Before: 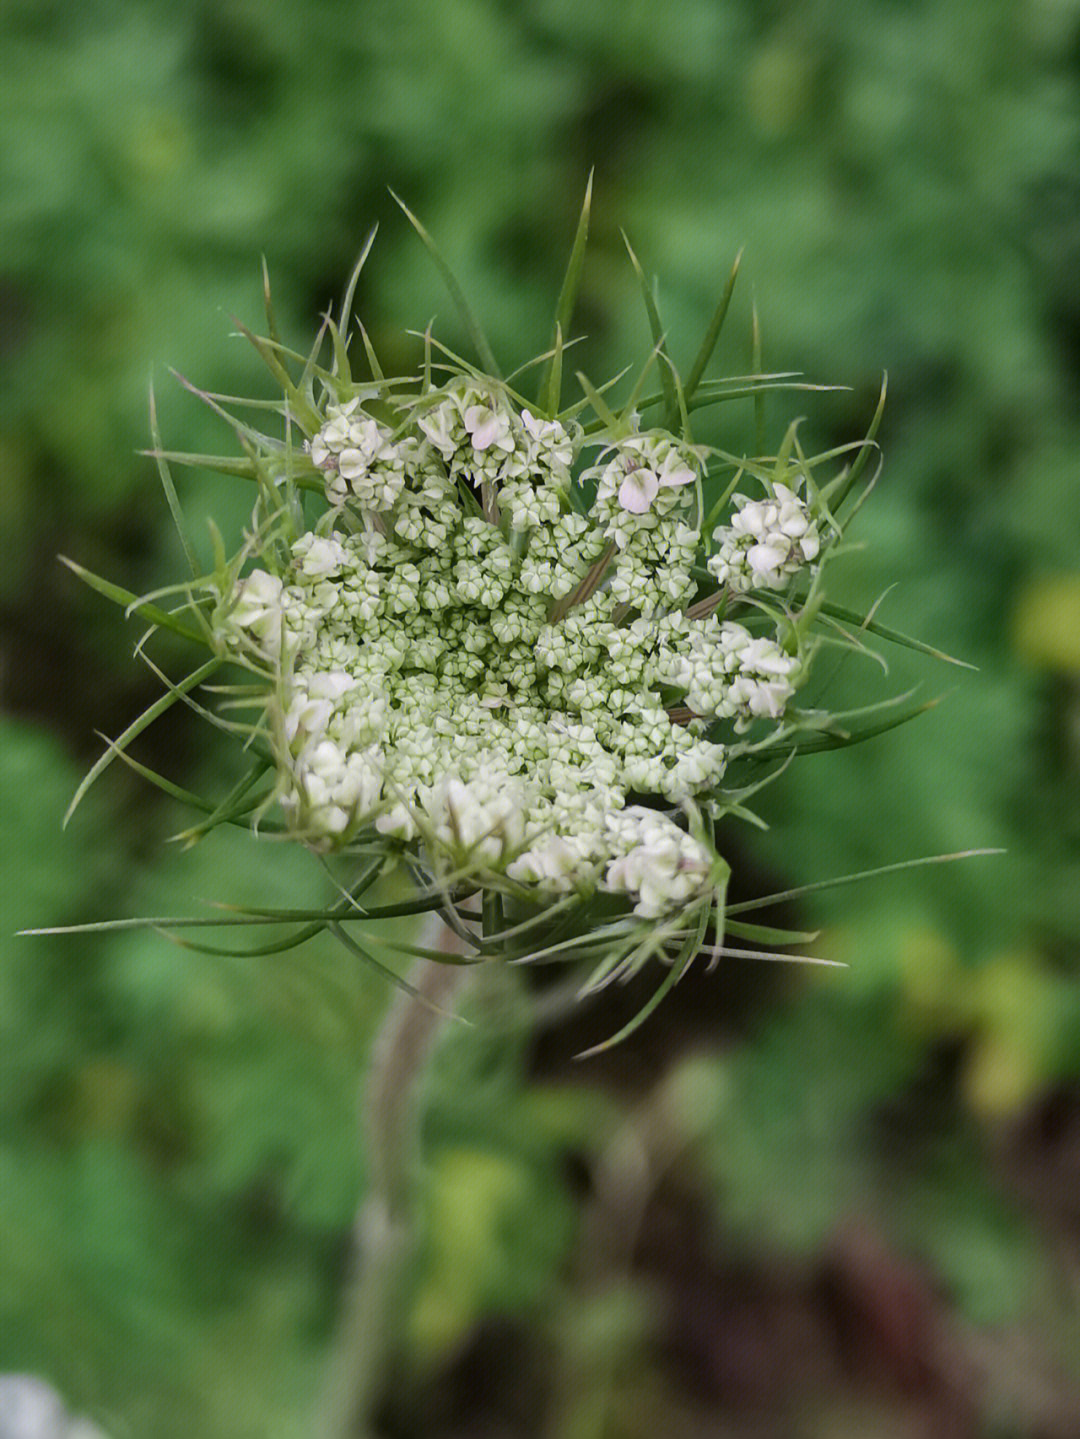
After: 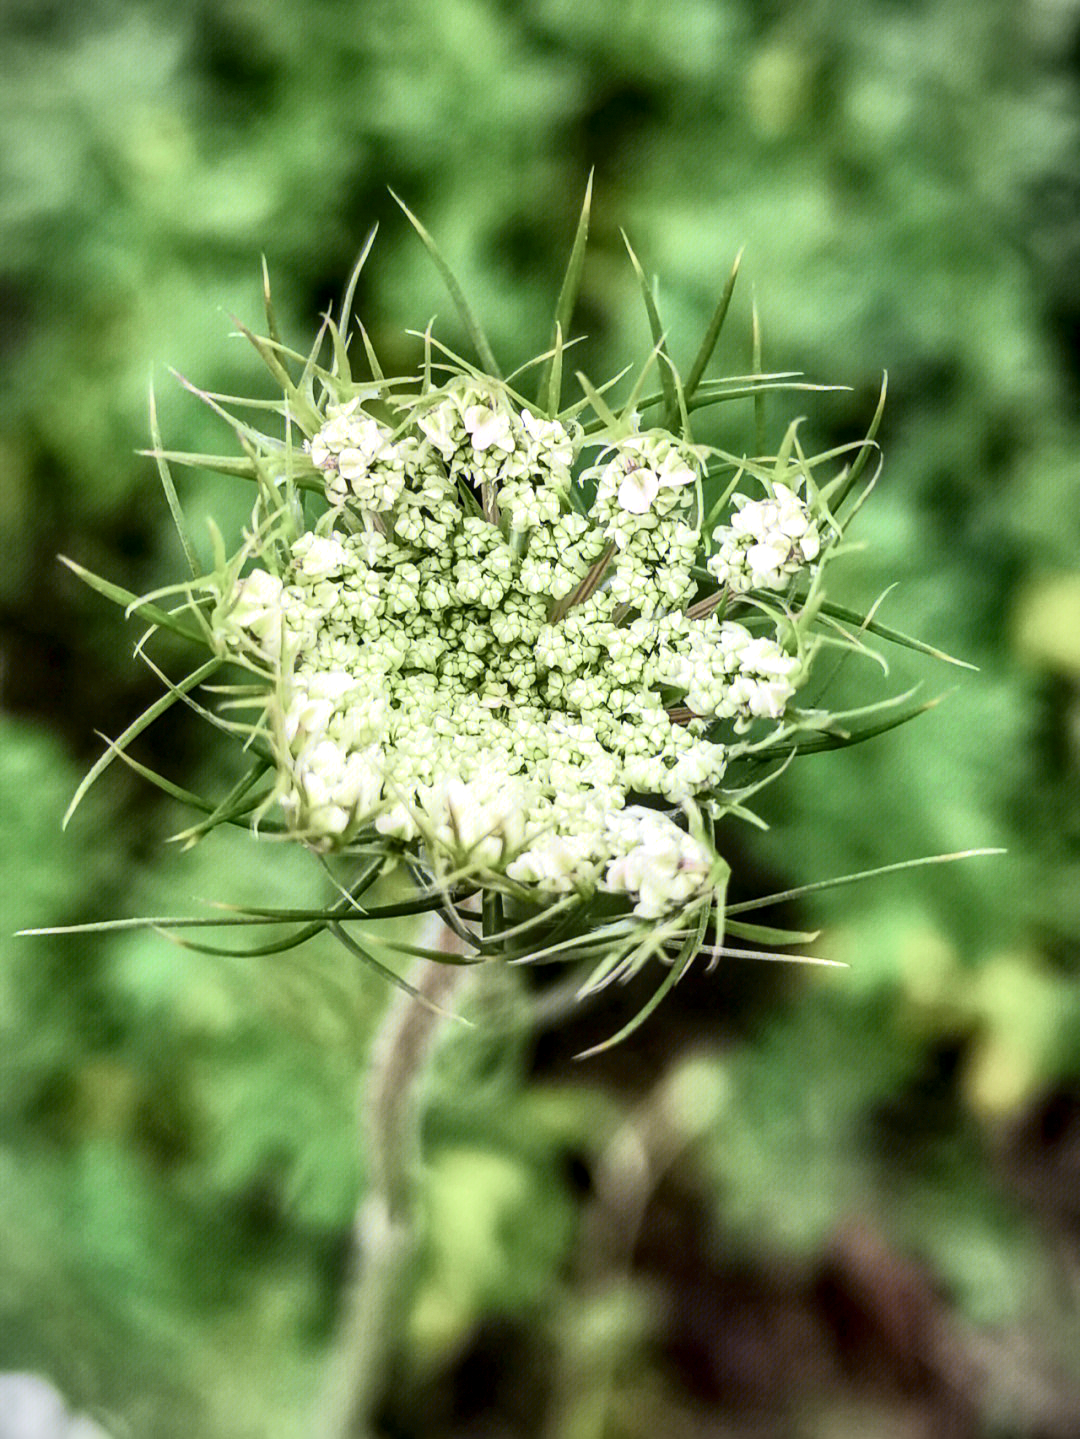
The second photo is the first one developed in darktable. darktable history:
vignetting: fall-off start 100%, fall-off radius 64.94%, automatic ratio true, unbound false
tone curve: curves: ch0 [(0, 0.008) (0.081, 0.044) (0.177, 0.123) (0.283, 0.253) (0.427, 0.441) (0.495, 0.524) (0.661, 0.756) (0.796, 0.859) (1, 0.951)]; ch1 [(0, 0) (0.161, 0.092) (0.35, 0.33) (0.392, 0.392) (0.427, 0.426) (0.479, 0.472) (0.505, 0.5) (0.521, 0.519) (0.567, 0.556) (0.583, 0.588) (0.625, 0.627) (0.678, 0.733) (1, 1)]; ch2 [(0, 0) (0.346, 0.362) (0.404, 0.427) (0.502, 0.499) (0.523, 0.522) (0.544, 0.561) (0.58, 0.59) (0.629, 0.642) (0.717, 0.678) (1, 1)], color space Lab, independent channels, preserve colors none
local contrast: detail 144%
exposure: black level correction 0, exposure 0.7 EV, compensate exposure bias true, compensate highlight preservation false
